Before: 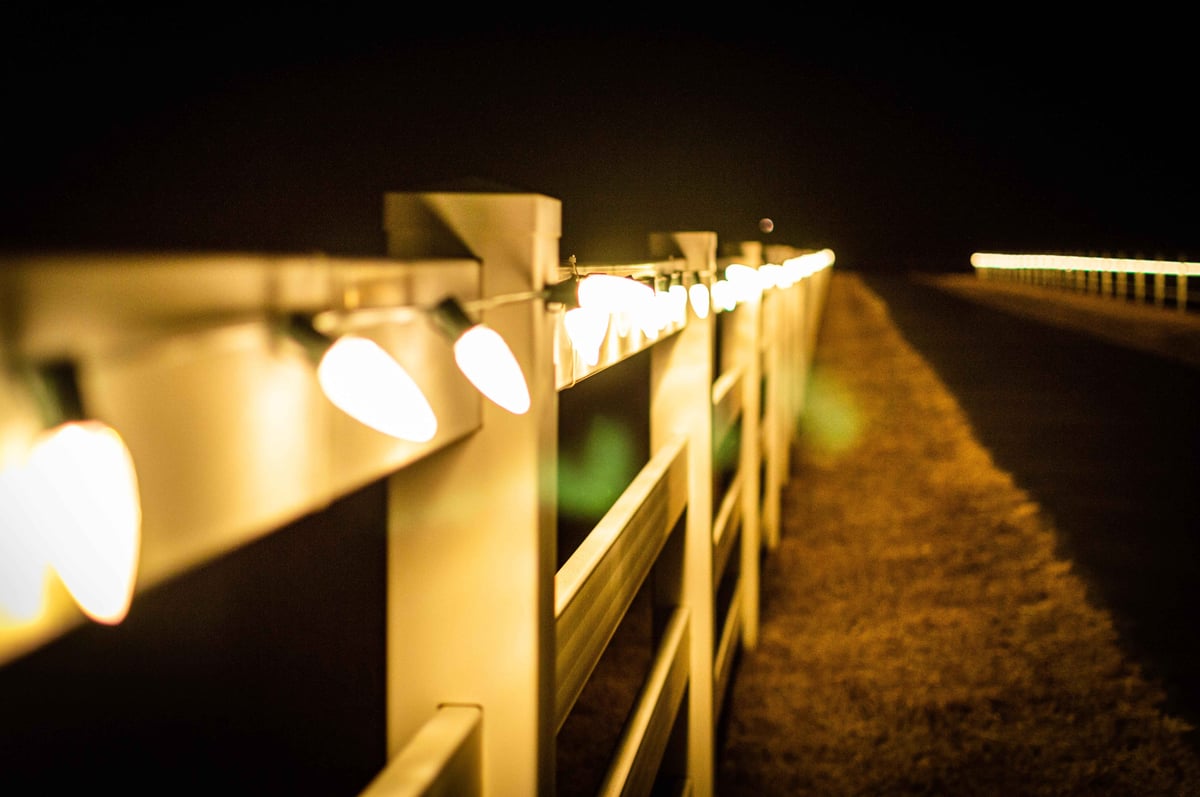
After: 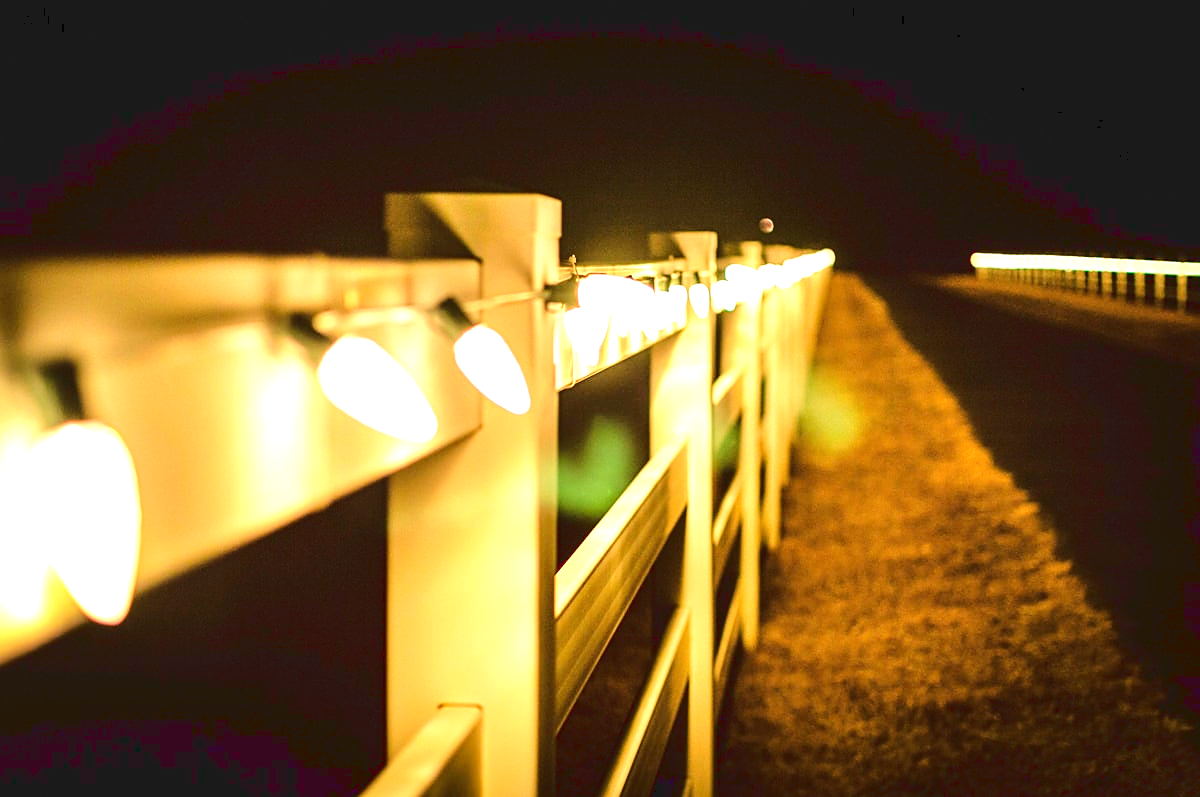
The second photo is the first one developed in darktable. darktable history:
sharpen: radius 1.853, amount 0.398, threshold 1.287
tone curve: curves: ch0 [(0, 0) (0.003, 0.09) (0.011, 0.095) (0.025, 0.097) (0.044, 0.108) (0.069, 0.117) (0.1, 0.129) (0.136, 0.151) (0.177, 0.185) (0.224, 0.229) (0.277, 0.299) (0.335, 0.379) (0.399, 0.469) (0.468, 0.55) (0.543, 0.629) (0.623, 0.702) (0.709, 0.775) (0.801, 0.85) (0.898, 0.91) (1, 1)], color space Lab, linked channels, preserve colors none
exposure: exposure 0.639 EV, compensate exposure bias true, compensate highlight preservation false
